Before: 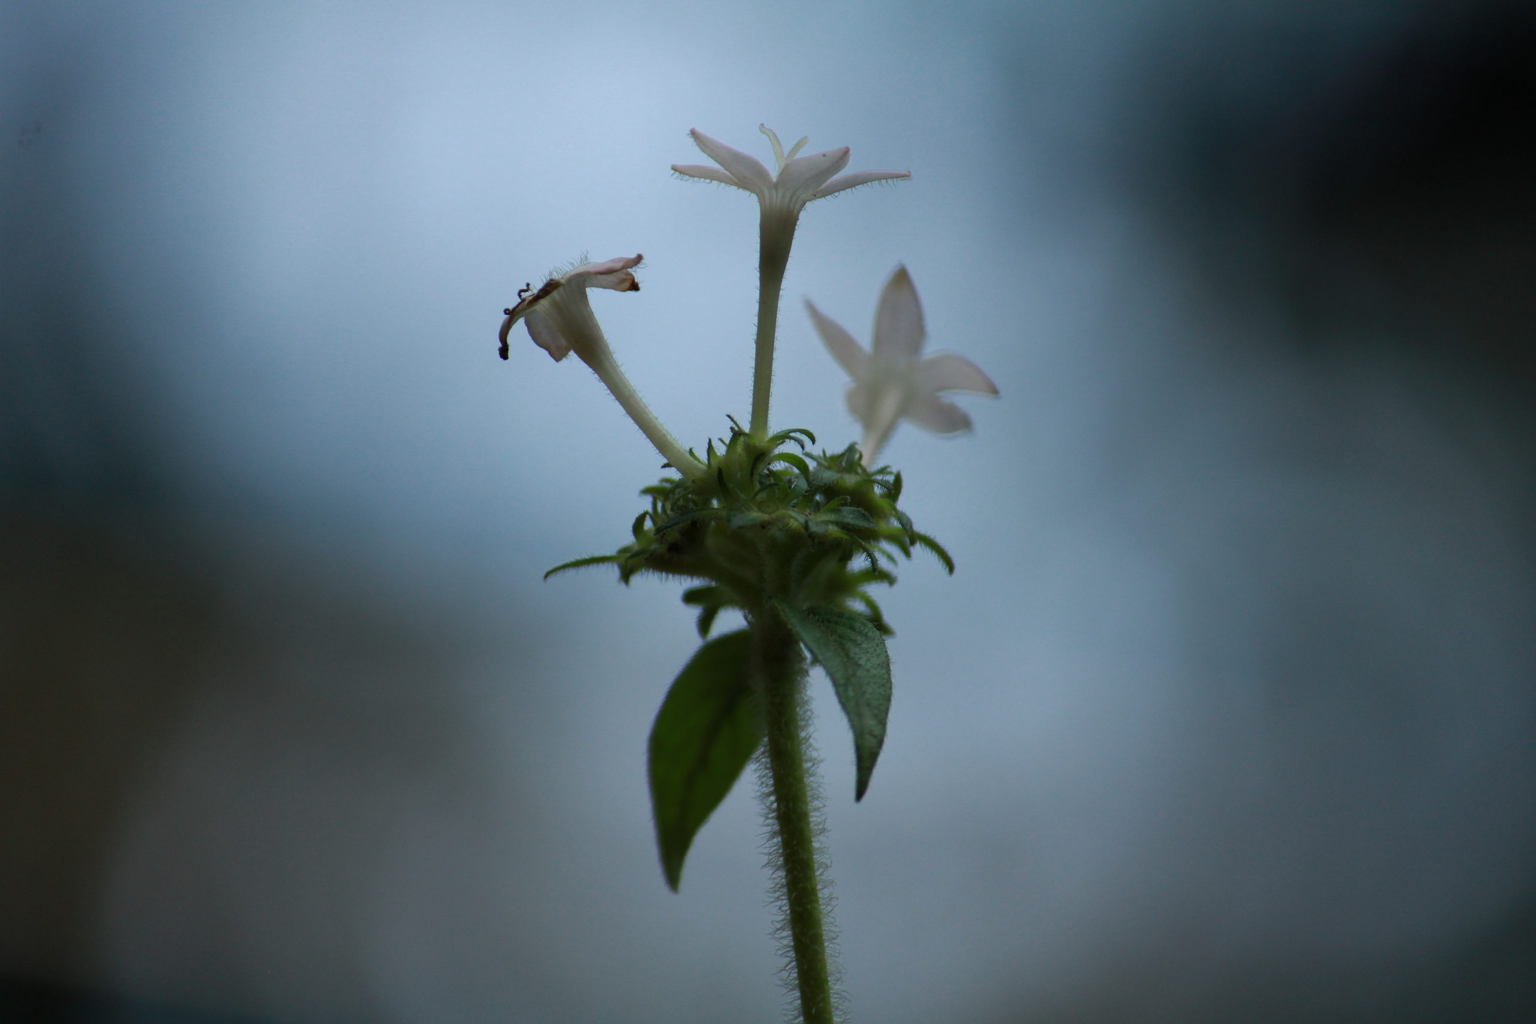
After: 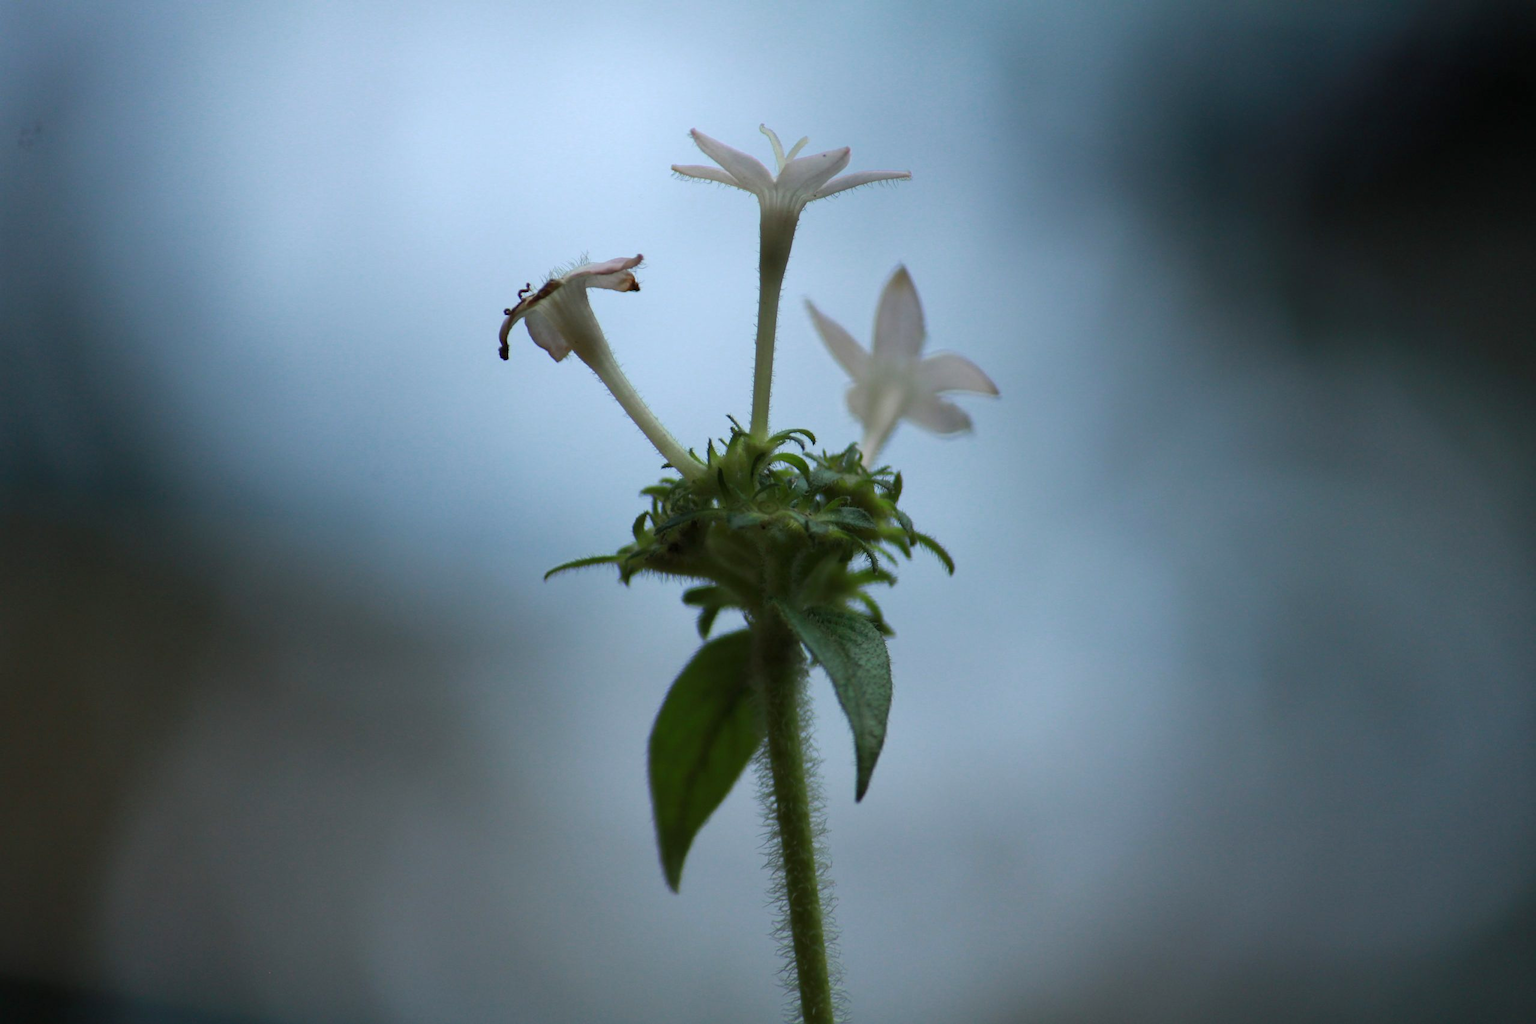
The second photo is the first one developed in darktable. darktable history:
exposure: exposure 0.379 EV, compensate highlight preservation false
